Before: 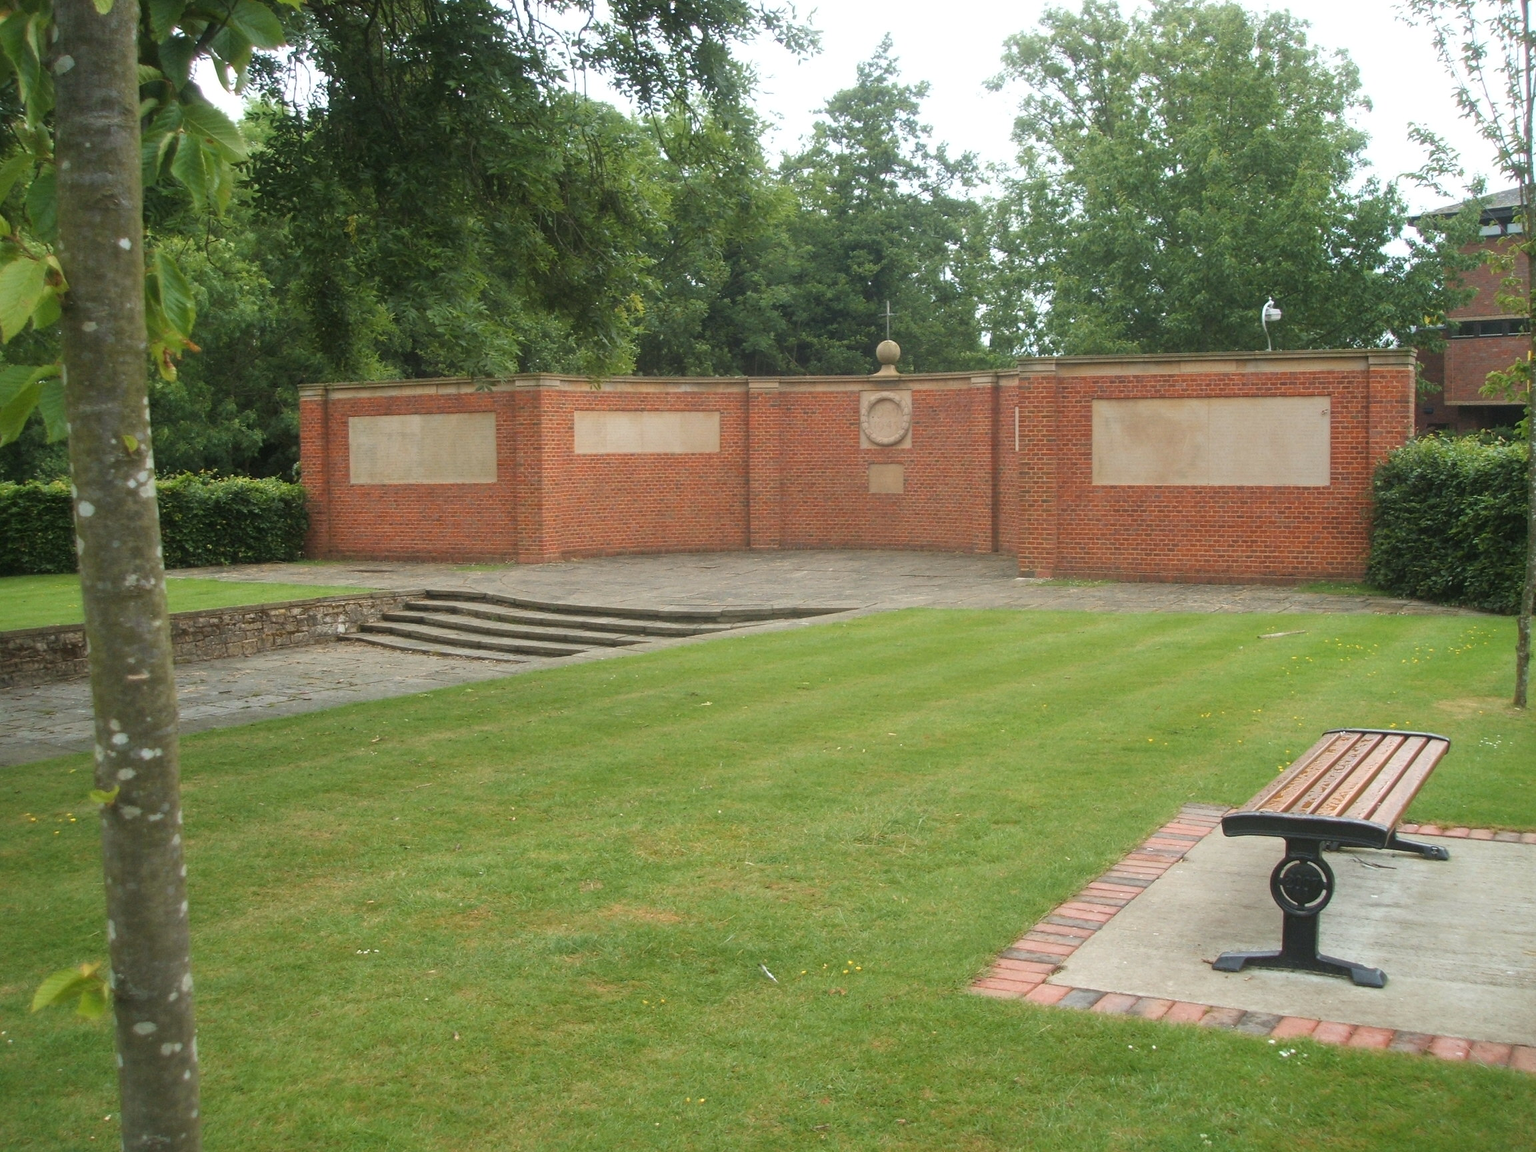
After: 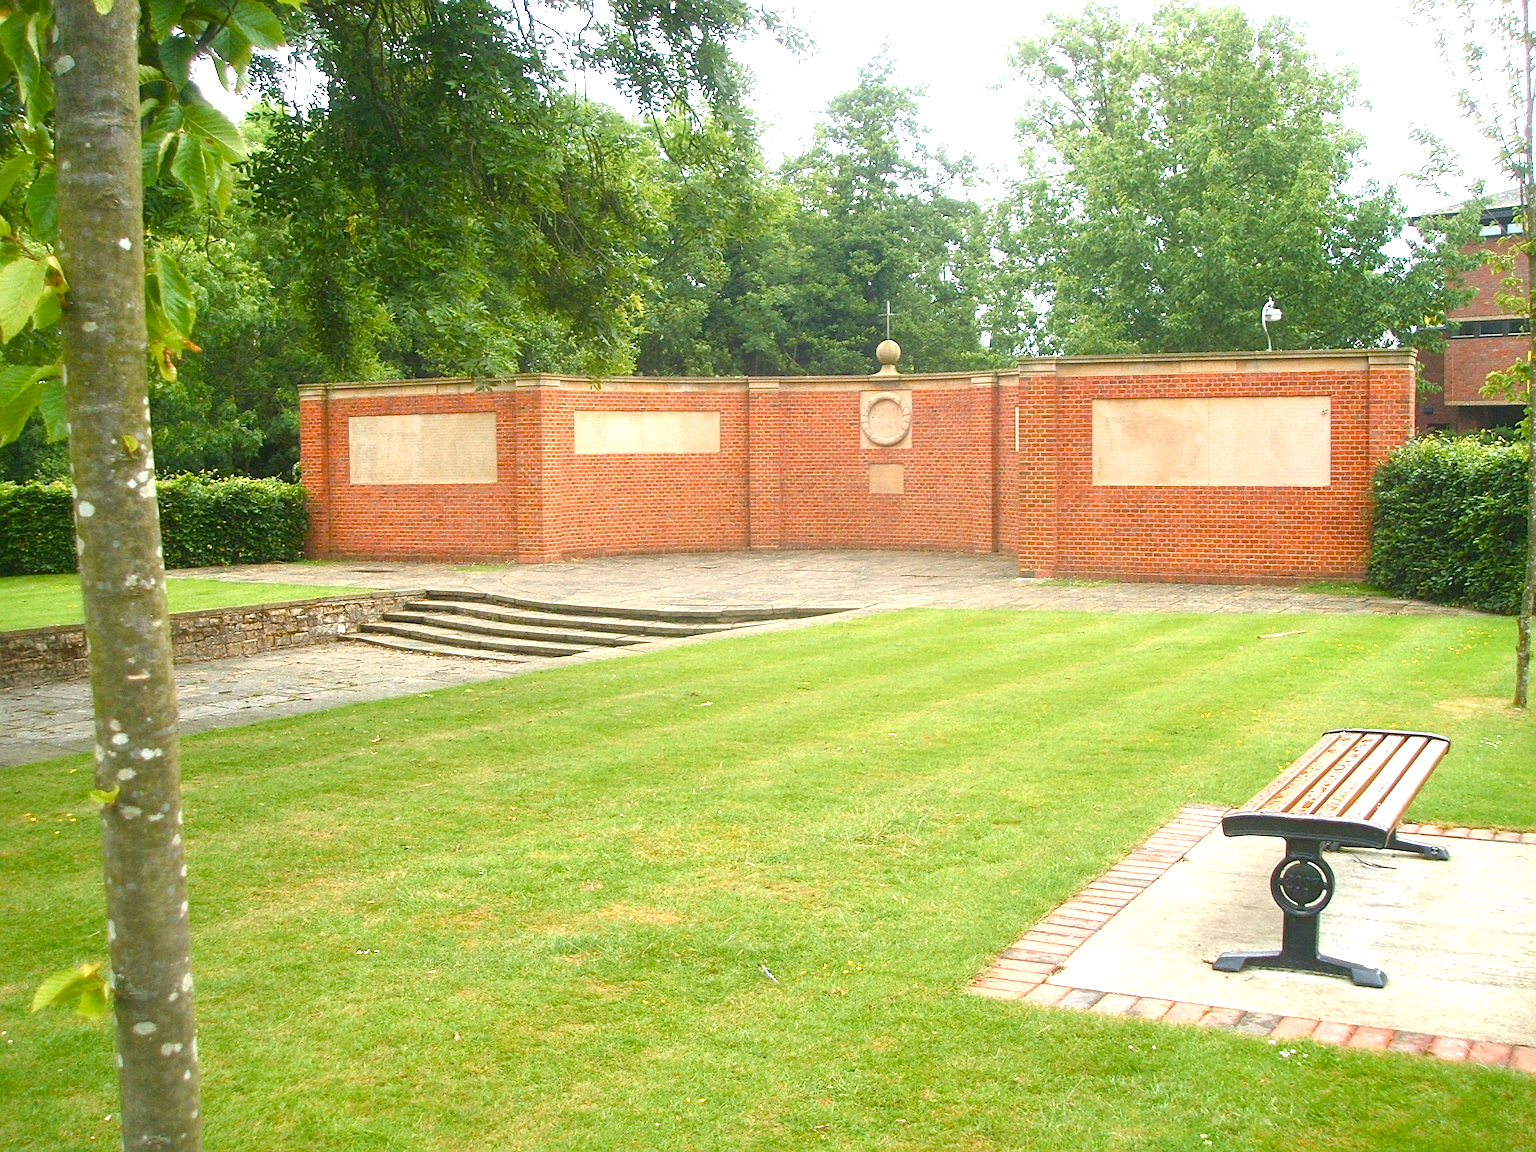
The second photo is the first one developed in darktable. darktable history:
sharpen: on, module defaults
exposure: black level correction 0, exposure 1.127 EV, compensate highlight preservation false
color balance rgb: highlights gain › chroma 1.014%, highlights gain › hue 60.19°, perceptual saturation grading › global saturation 45.493%, perceptual saturation grading › highlights -50.278%, perceptual saturation grading › shadows 31.056%, global vibrance 19.526%
